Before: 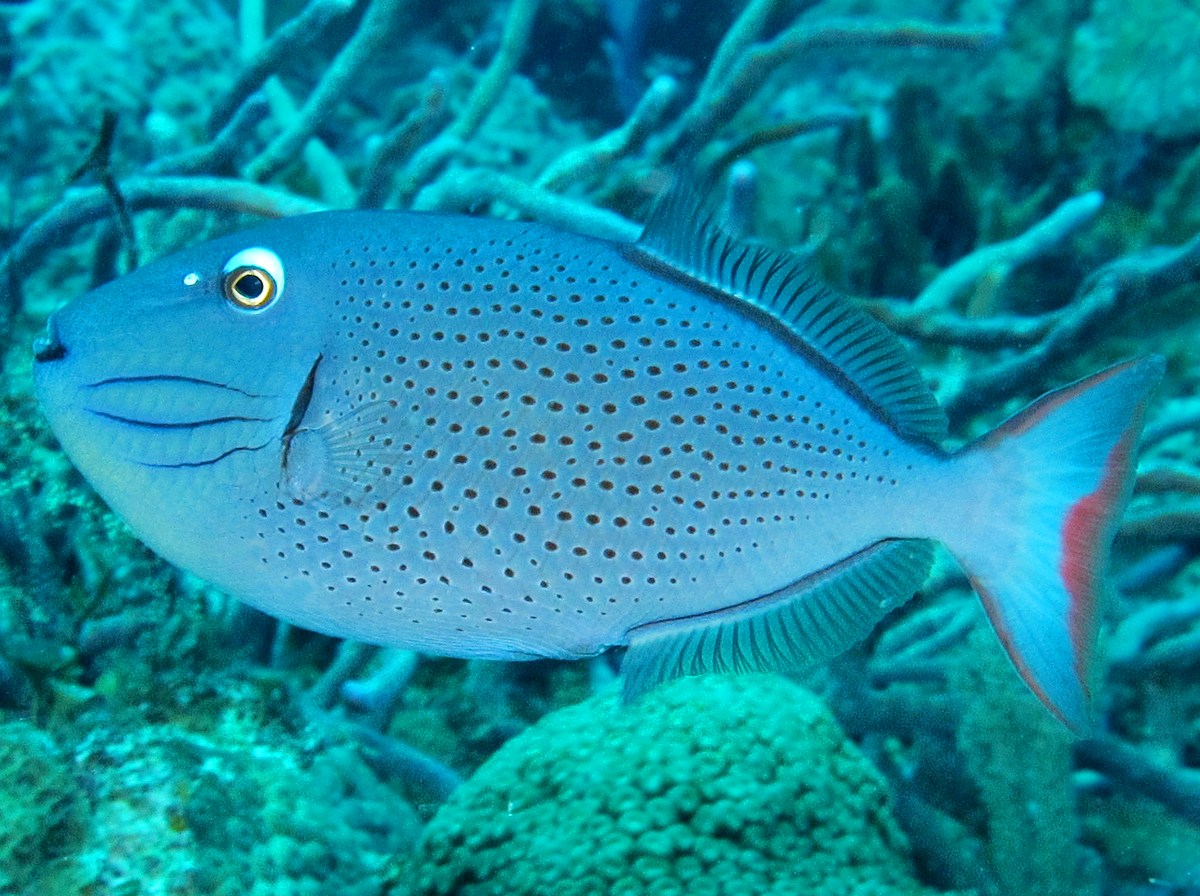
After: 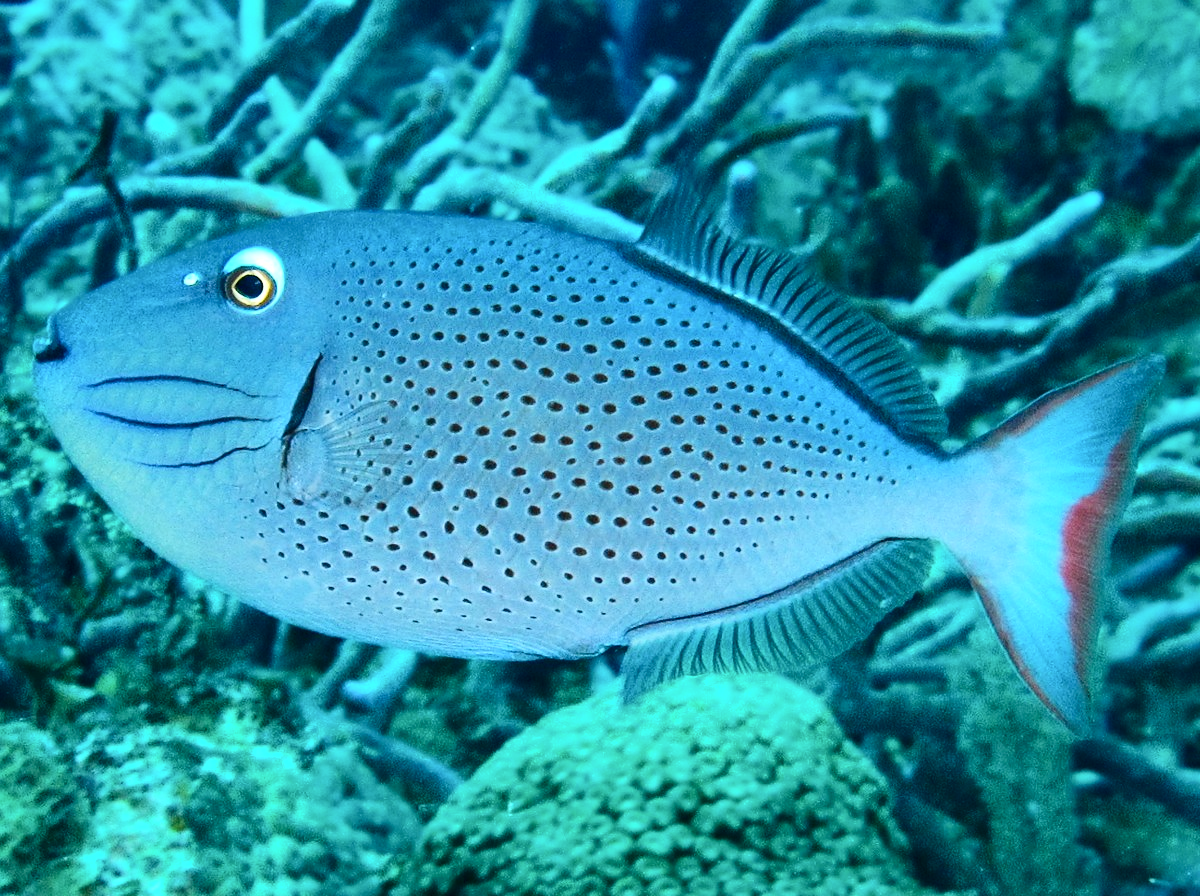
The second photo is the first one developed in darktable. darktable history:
contrast brightness saturation: contrast 0.285
